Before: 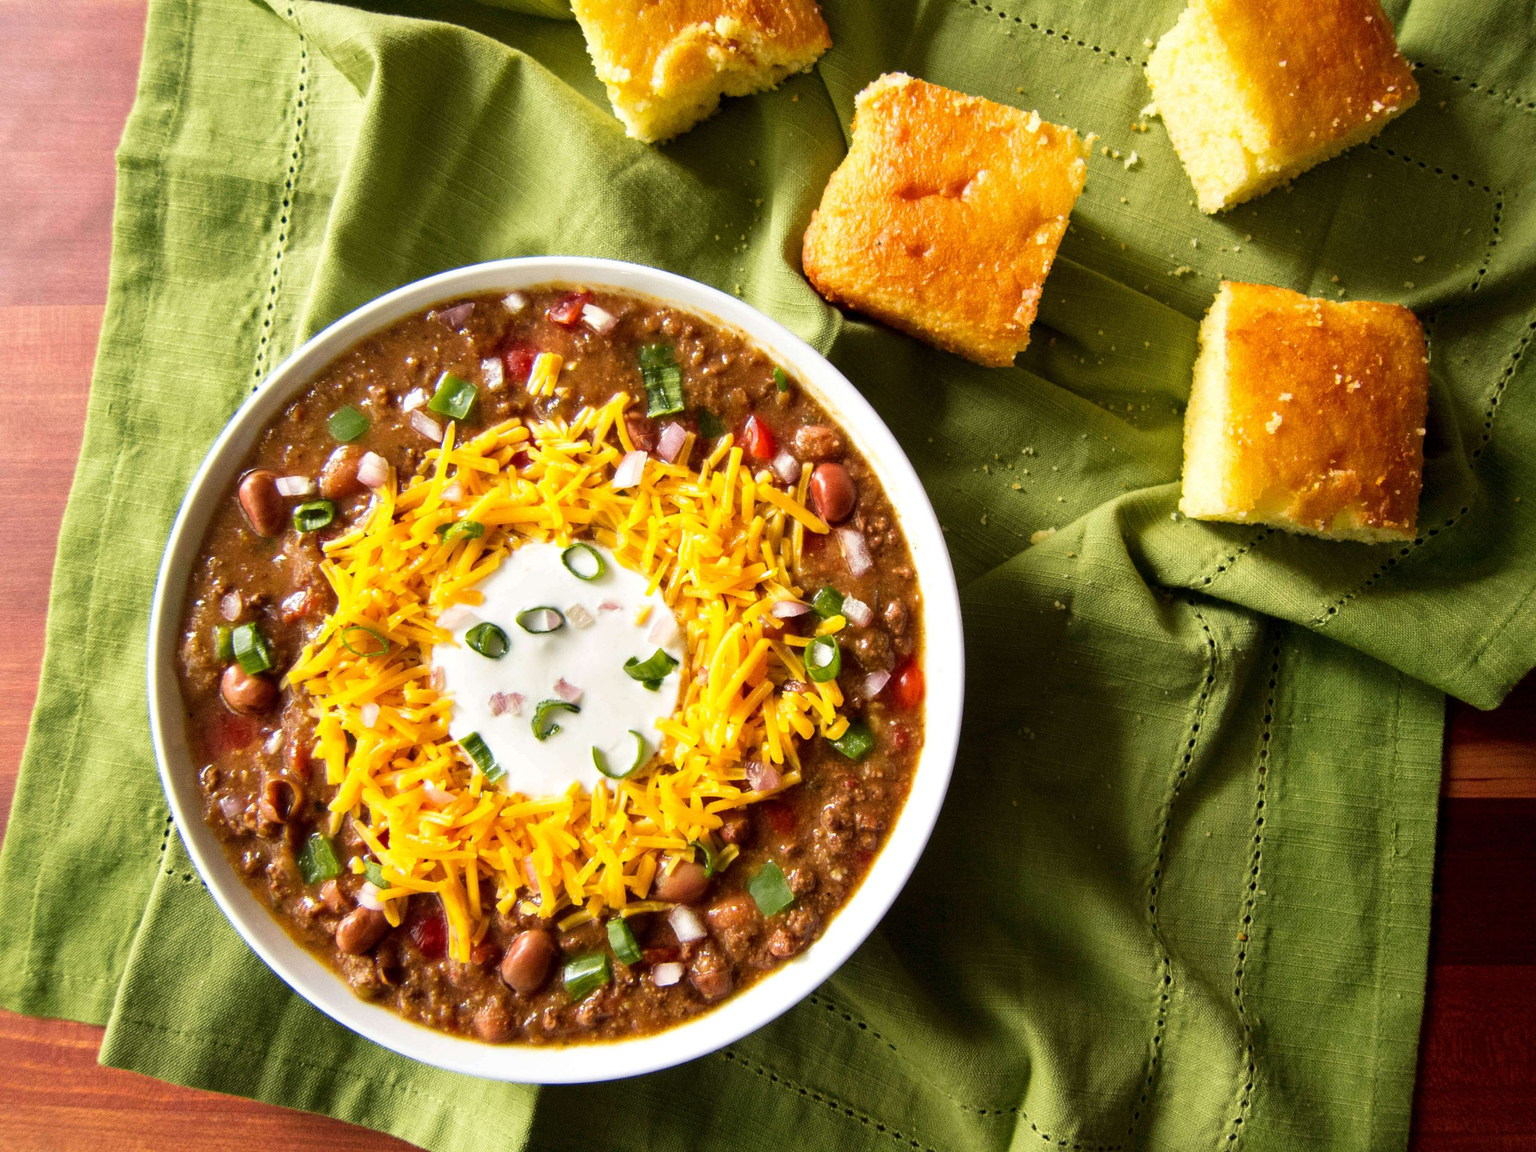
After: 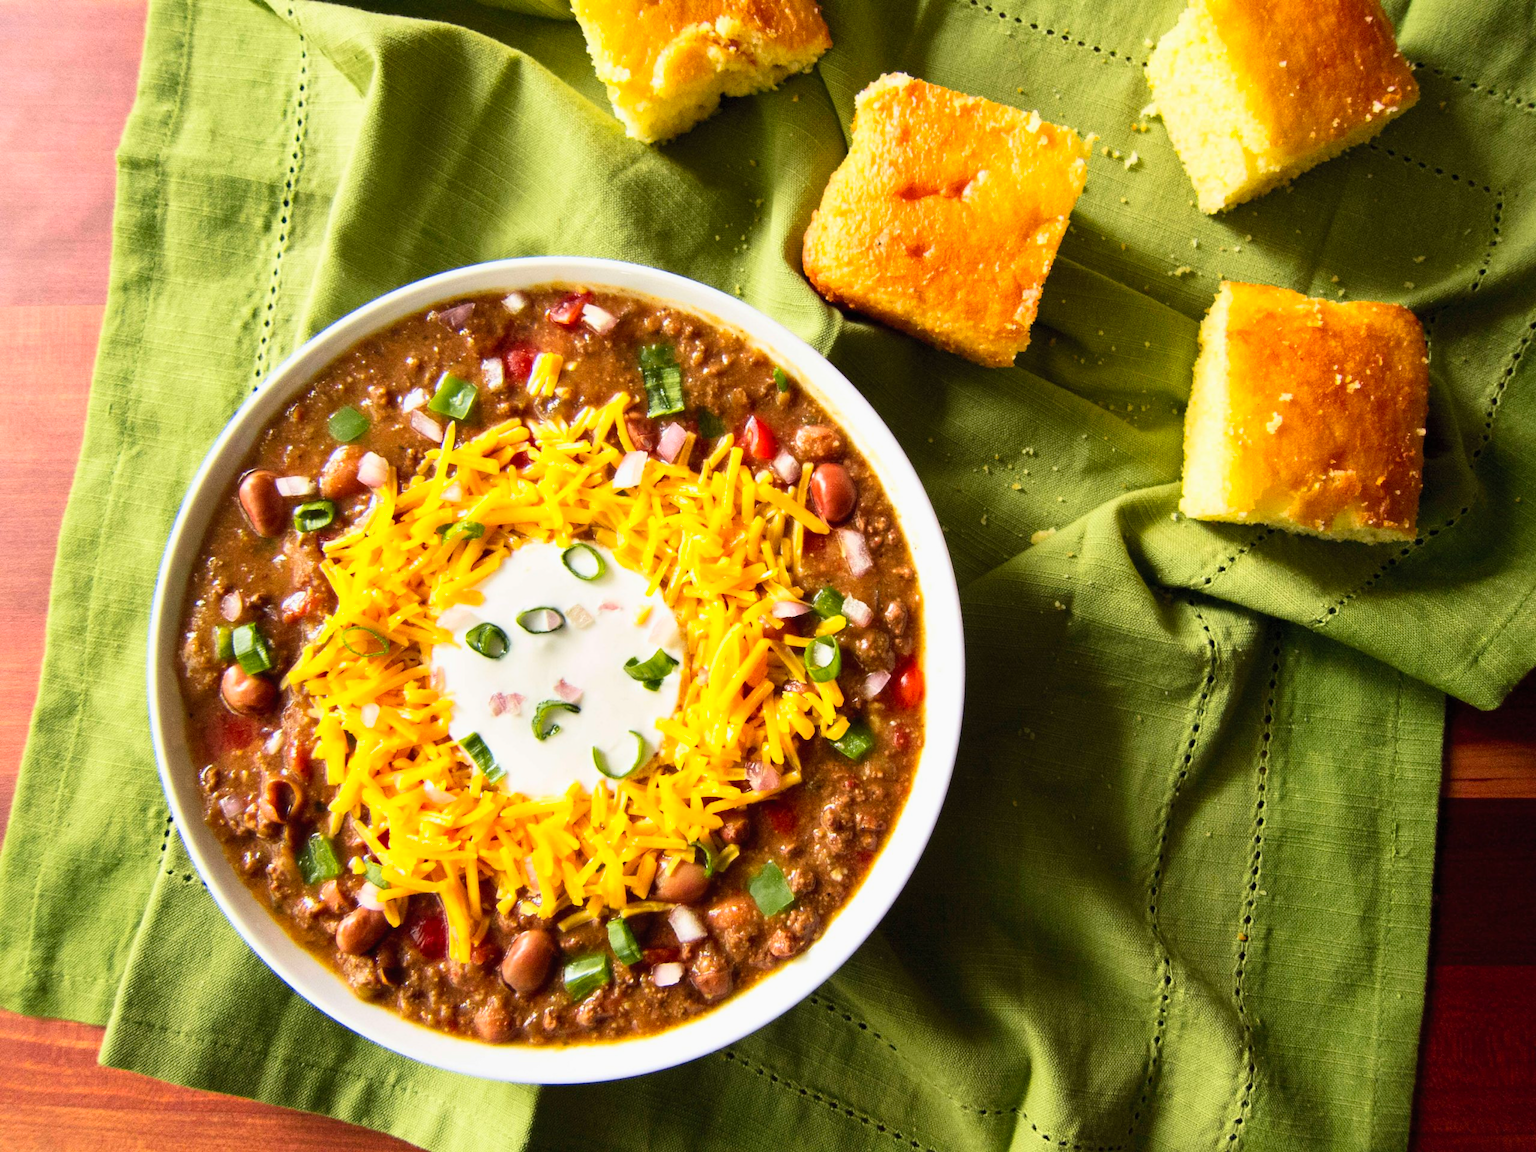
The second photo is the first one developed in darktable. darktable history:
white balance: emerald 1
exposure: exposure -0.153 EV, compensate highlight preservation false
contrast brightness saturation: contrast 0.2, brightness 0.16, saturation 0.22
